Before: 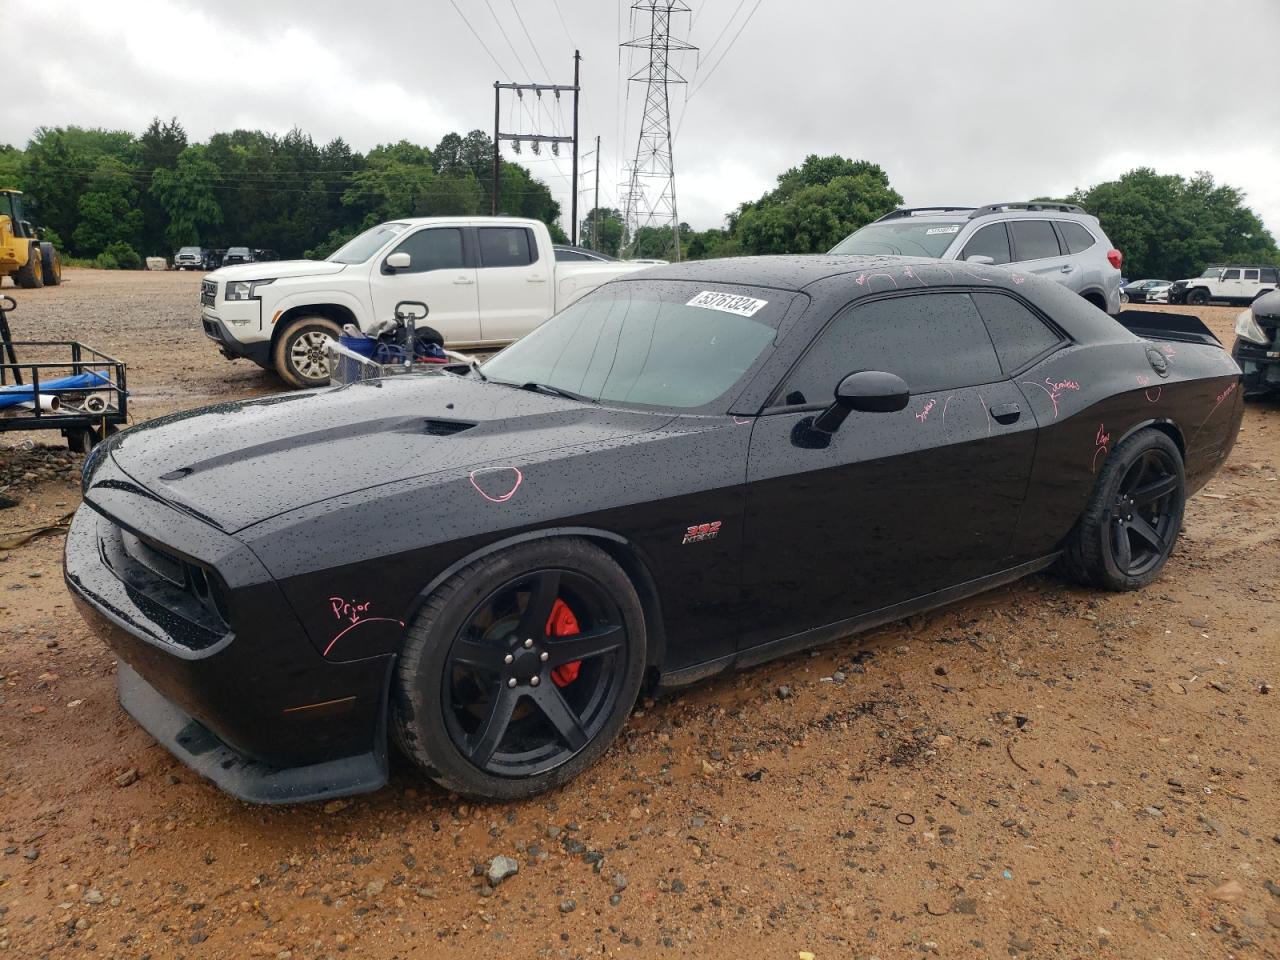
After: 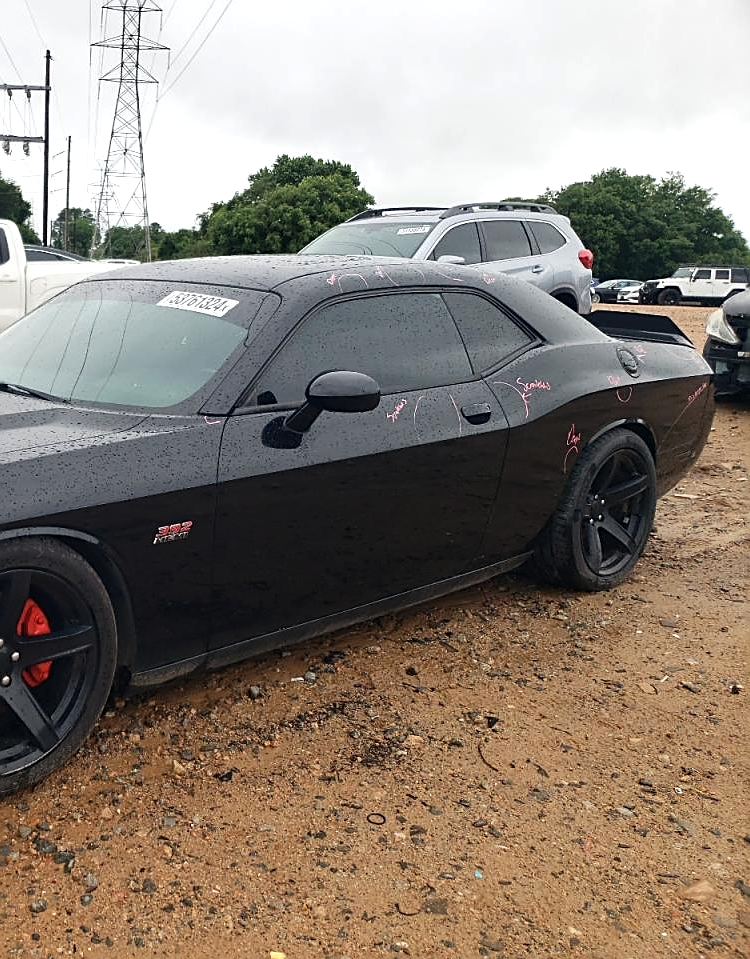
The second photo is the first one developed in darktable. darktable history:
sharpen: on, module defaults
tone equalizer: -8 EV -0.417 EV, -7 EV -0.389 EV, -6 EV -0.333 EV, -5 EV -0.222 EV, -3 EV 0.222 EV, -2 EV 0.333 EV, -1 EV 0.389 EV, +0 EV 0.417 EV, edges refinement/feathering 500, mask exposure compensation -1.57 EV, preserve details no
crop: left 41.402%
